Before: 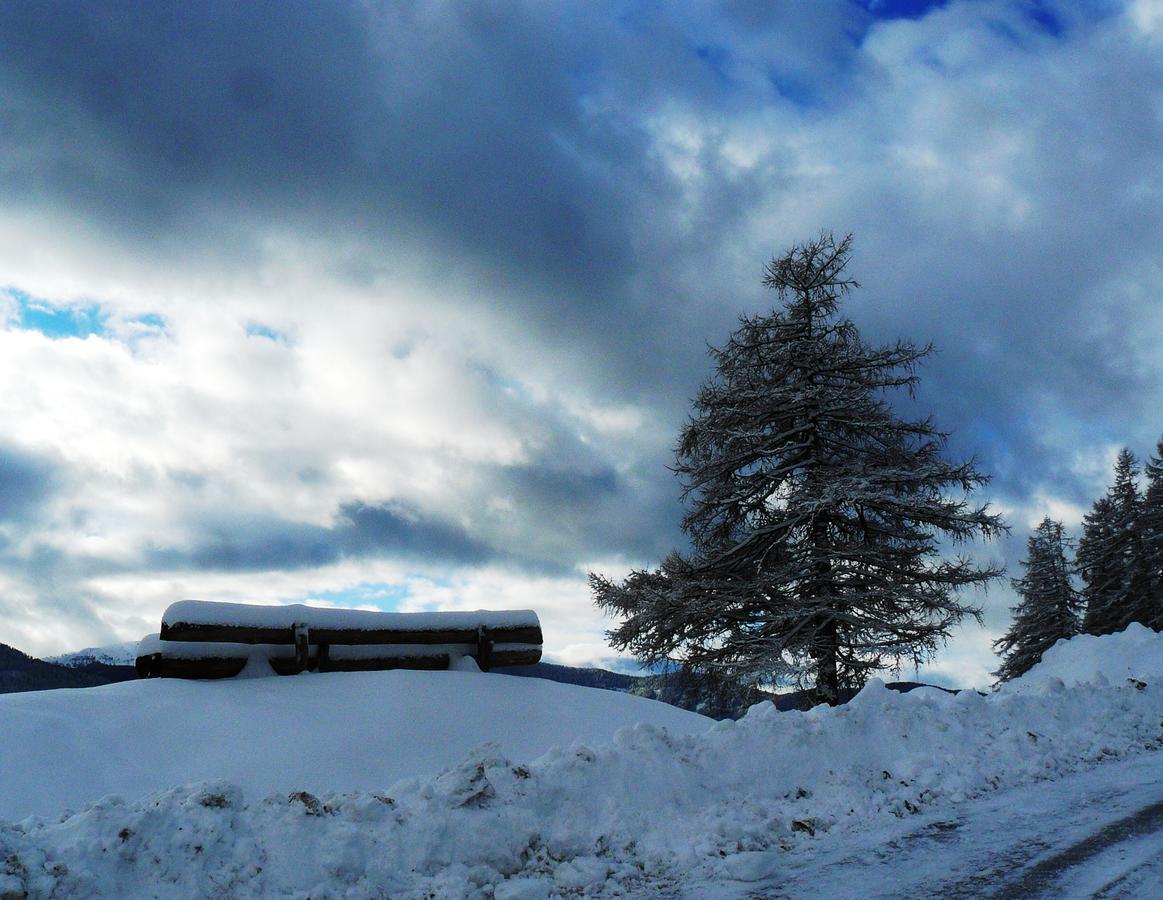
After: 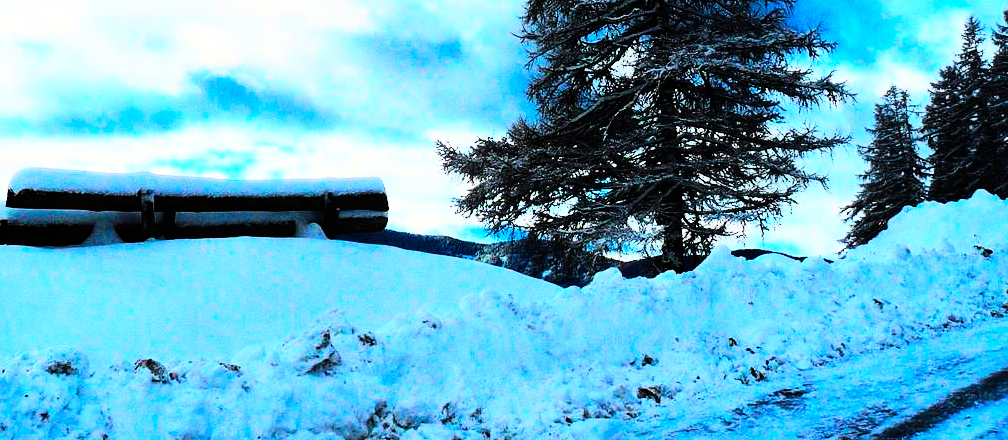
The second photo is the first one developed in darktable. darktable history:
levels: mode automatic, black 0.023%, white 99.97%, levels [0.062, 0.494, 0.925]
crop and rotate: left 13.306%, top 48.129%, bottom 2.928%
contrast brightness saturation: brightness -0.02, saturation 0.35
rgb curve: curves: ch0 [(0, 0) (0.21, 0.15) (0.24, 0.21) (0.5, 0.75) (0.75, 0.96) (0.89, 0.99) (1, 1)]; ch1 [(0, 0.02) (0.21, 0.13) (0.25, 0.2) (0.5, 0.67) (0.75, 0.9) (0.89, 0.97) (1, 1)]; ch2 [(0, 0.02) (0.21, 0.13) (0.25, 0.2) (0.5, 0.67) (0.75, 0.9) (0.89, 0.97) (1, 1)], compensate middle gray true
color balance rgb: perceptual saturation grading › global saturation 25%, perceptual brilliance grading › mid-tones 10%, perceptual brilliance grading › shadows 15%, global vibrance 20%
